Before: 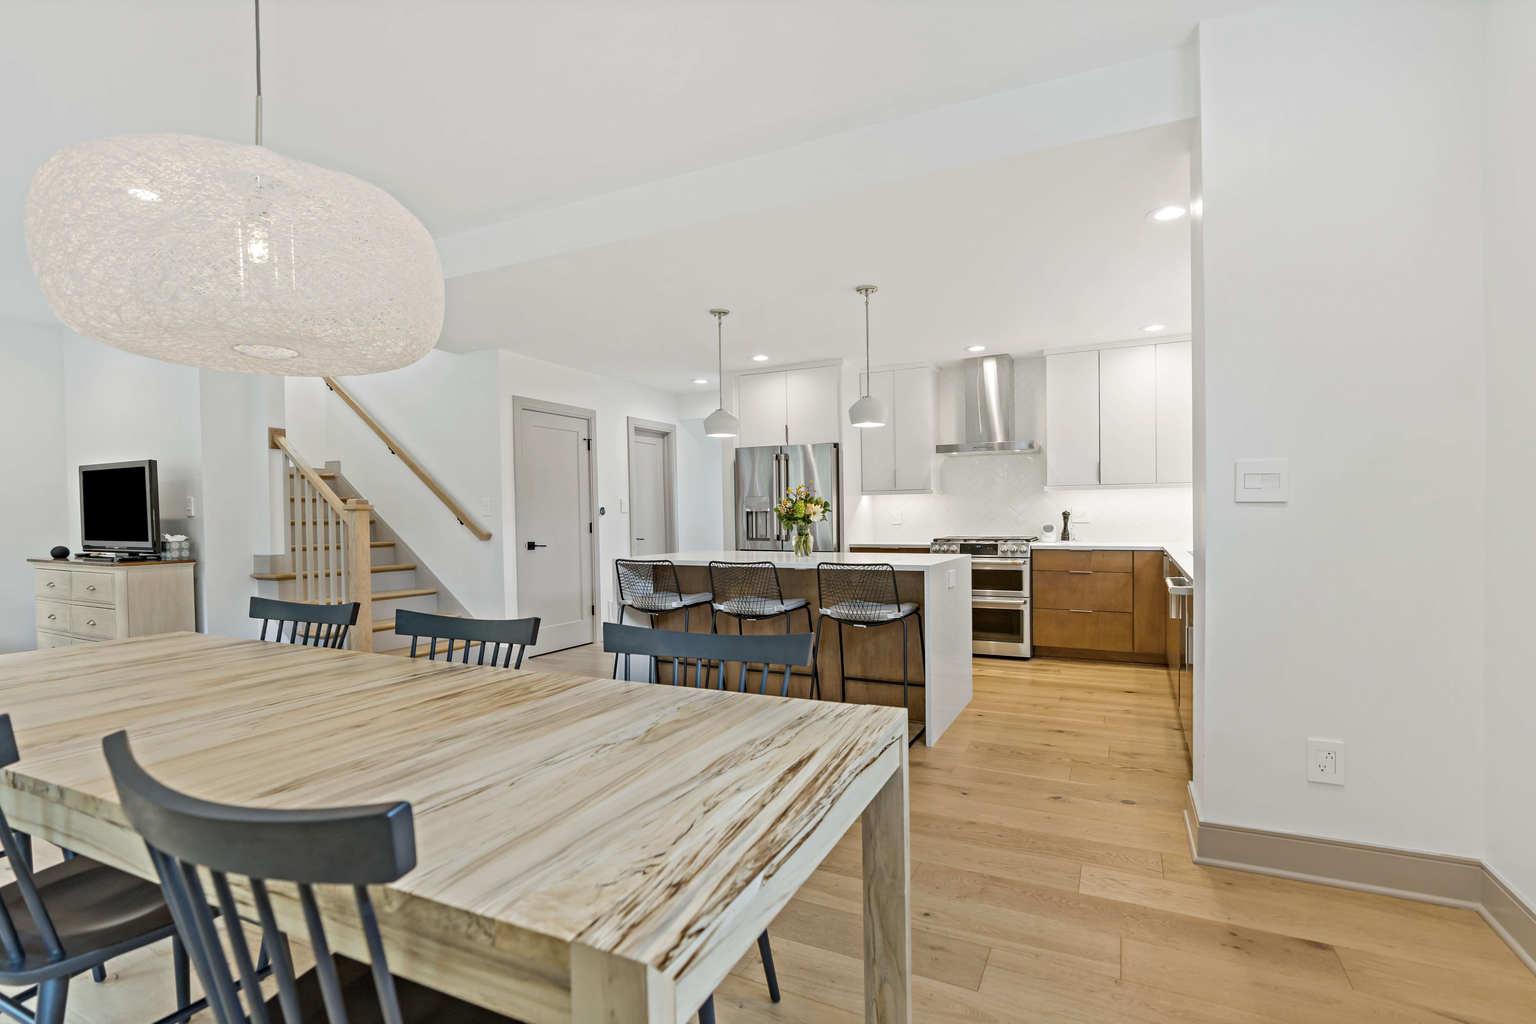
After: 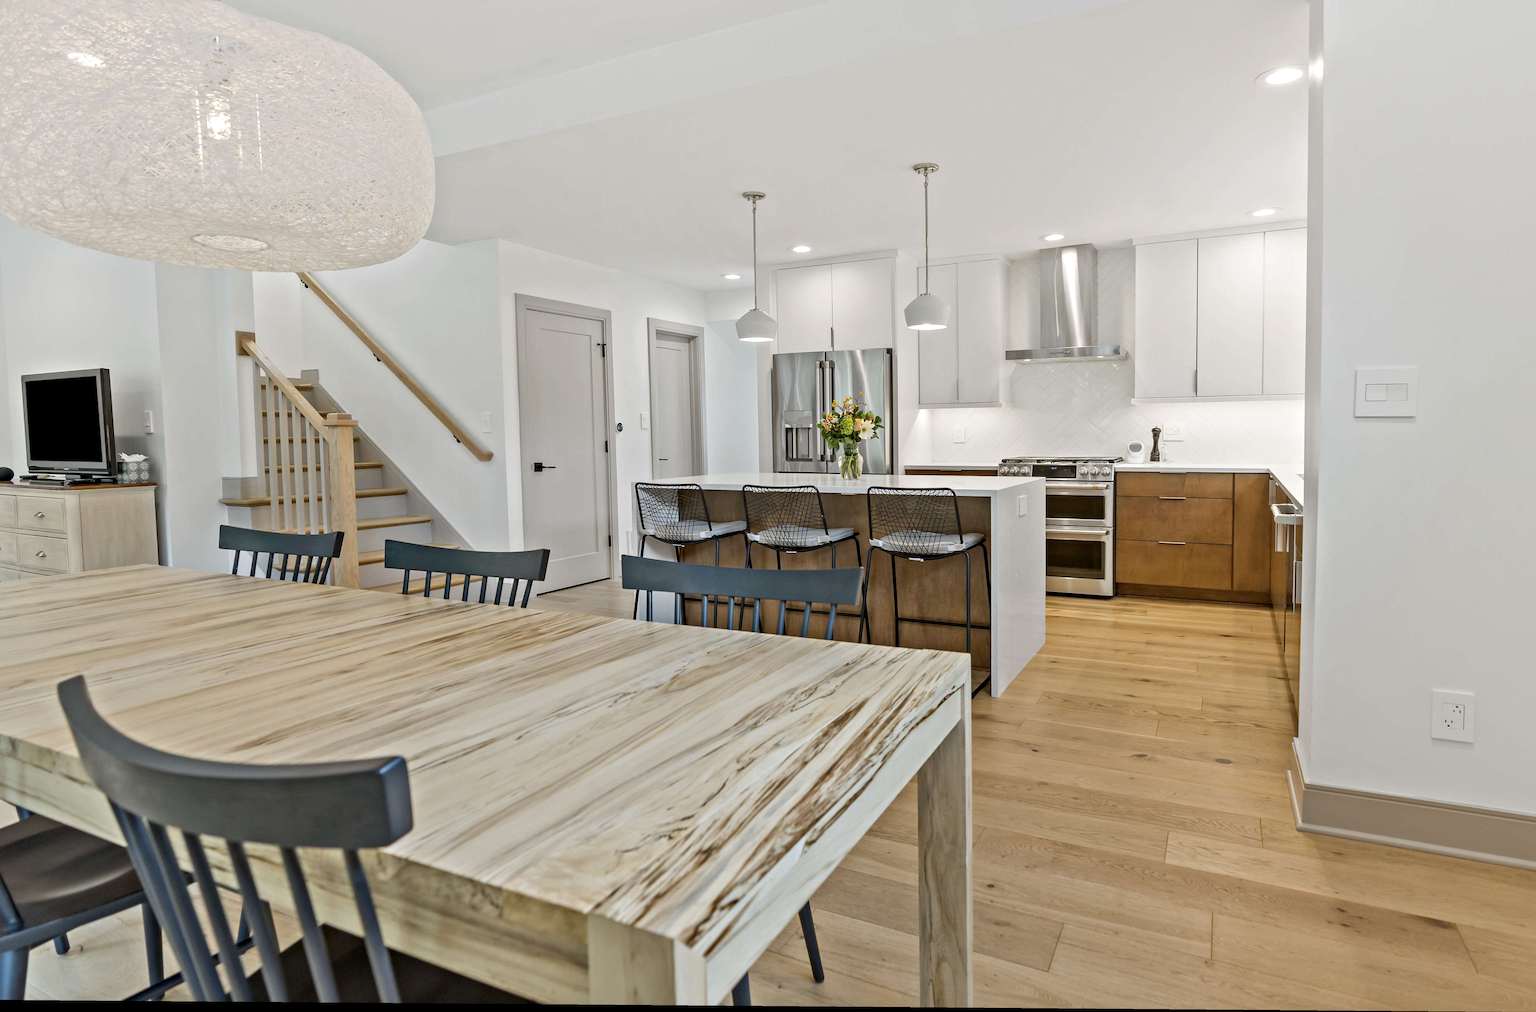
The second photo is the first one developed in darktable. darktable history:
crop and rotate: left 4.842%, top 15.51%, right 10.668%
local contrast: mode bilateral grid, contrast 20, coarseness 50, detail 120%, midtone range 0.2
rotate and perspective: lens shift (vertical) 0.048, lens shift (horizontal) -0.024, automatic cropping off
